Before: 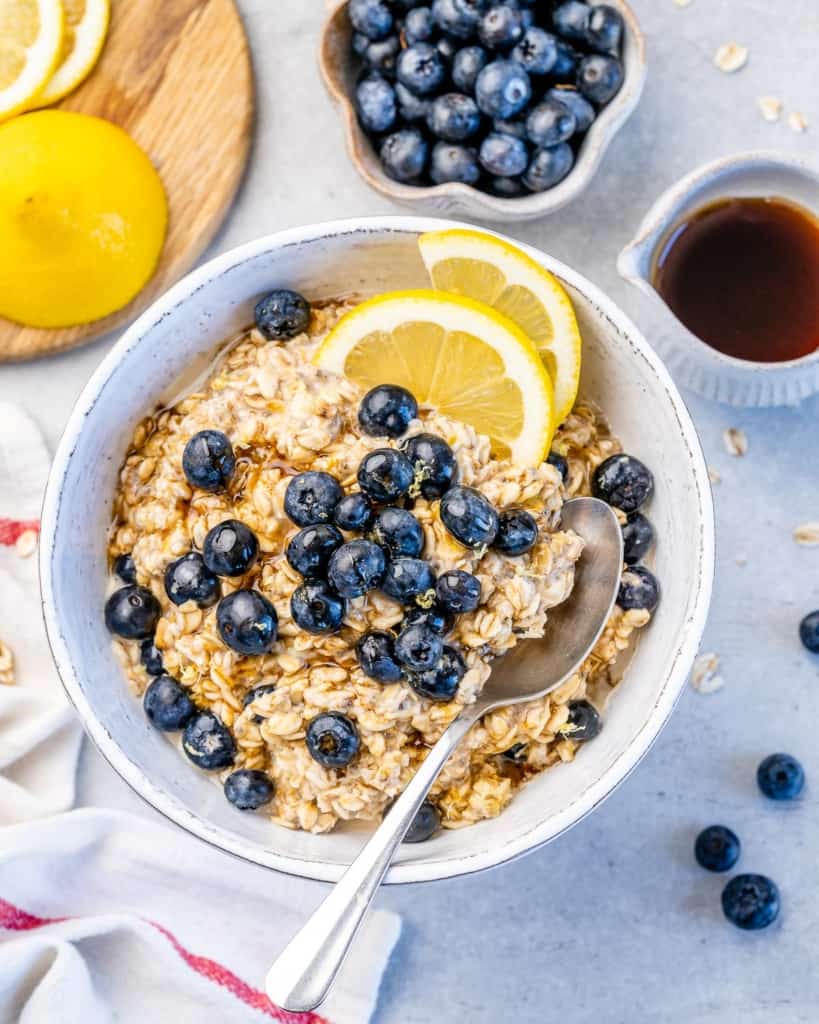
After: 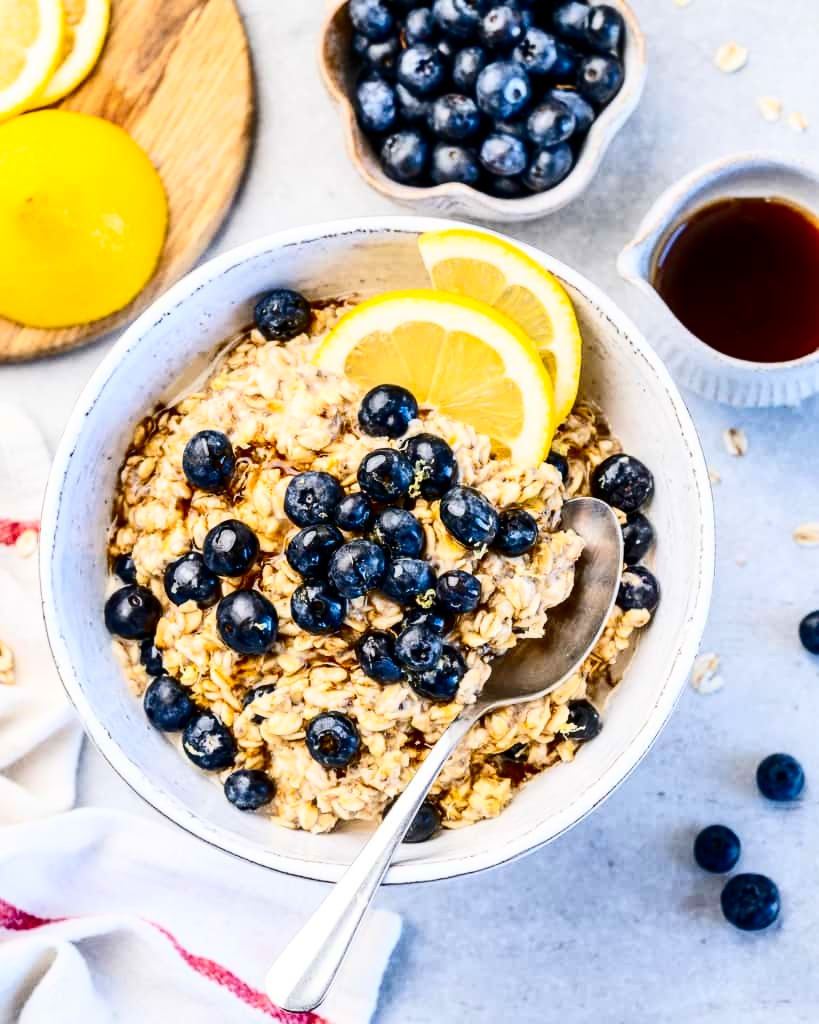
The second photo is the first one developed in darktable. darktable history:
contrast brightness saturation: contrast 0.334, brightness -0.085, saturation 0.166
